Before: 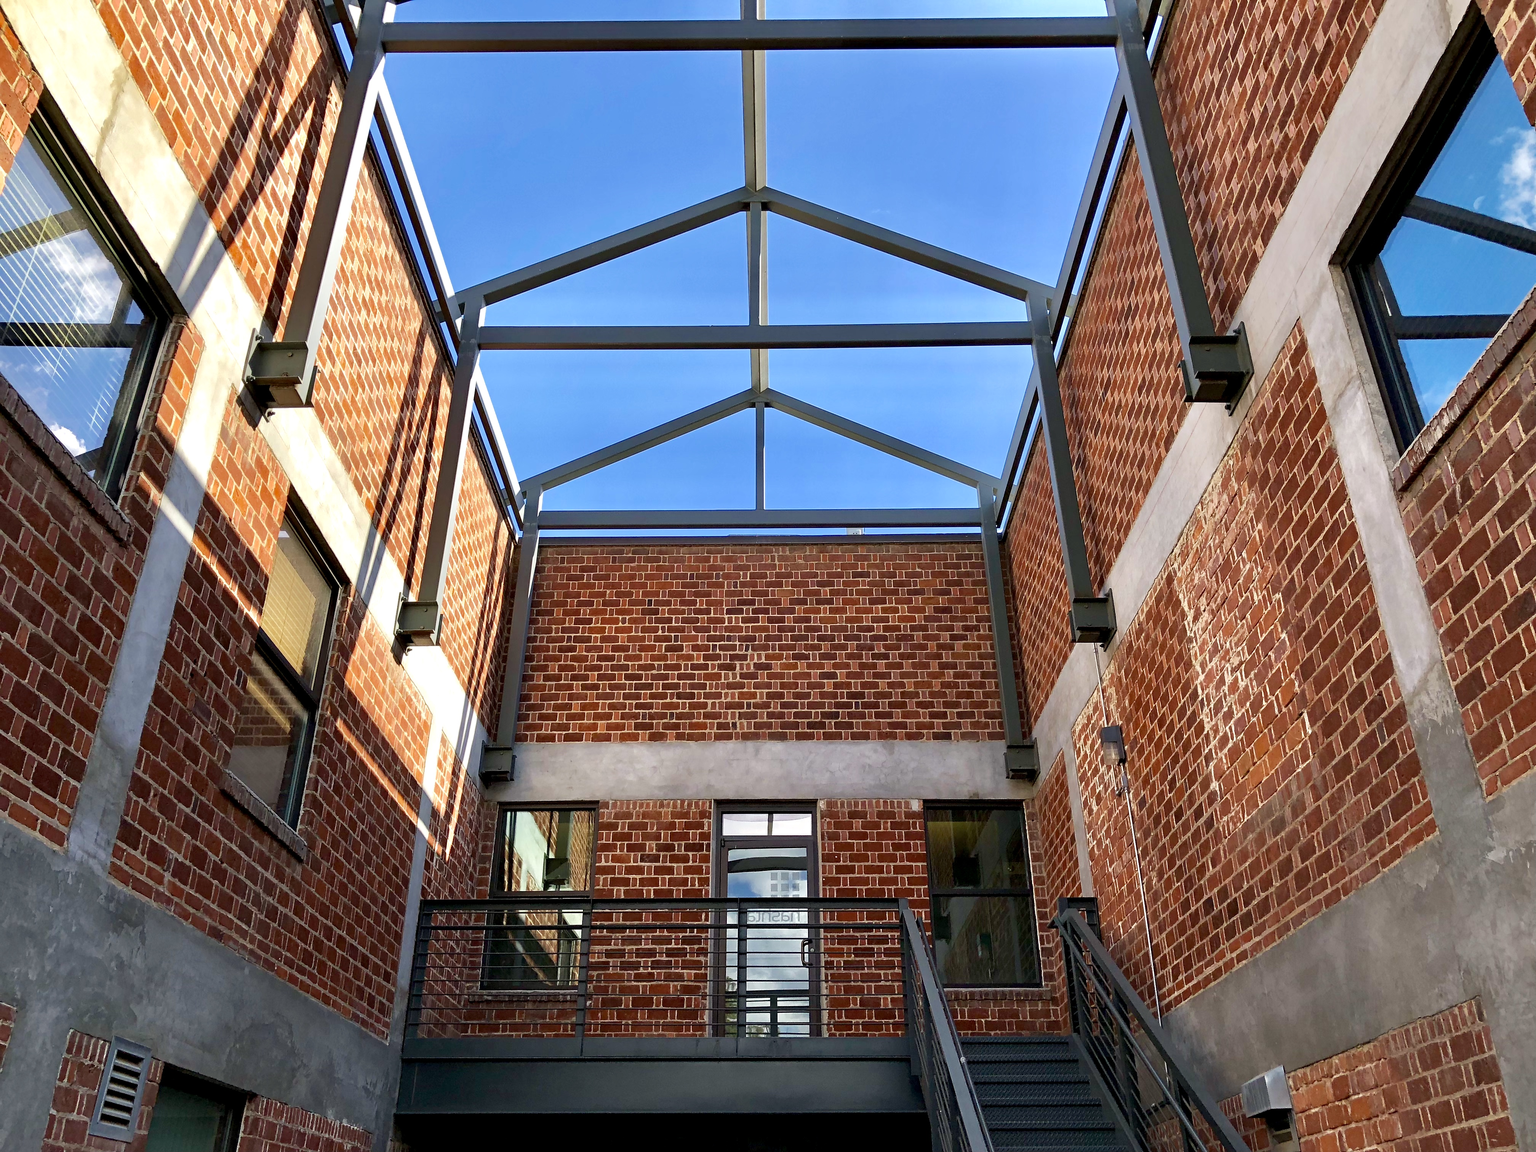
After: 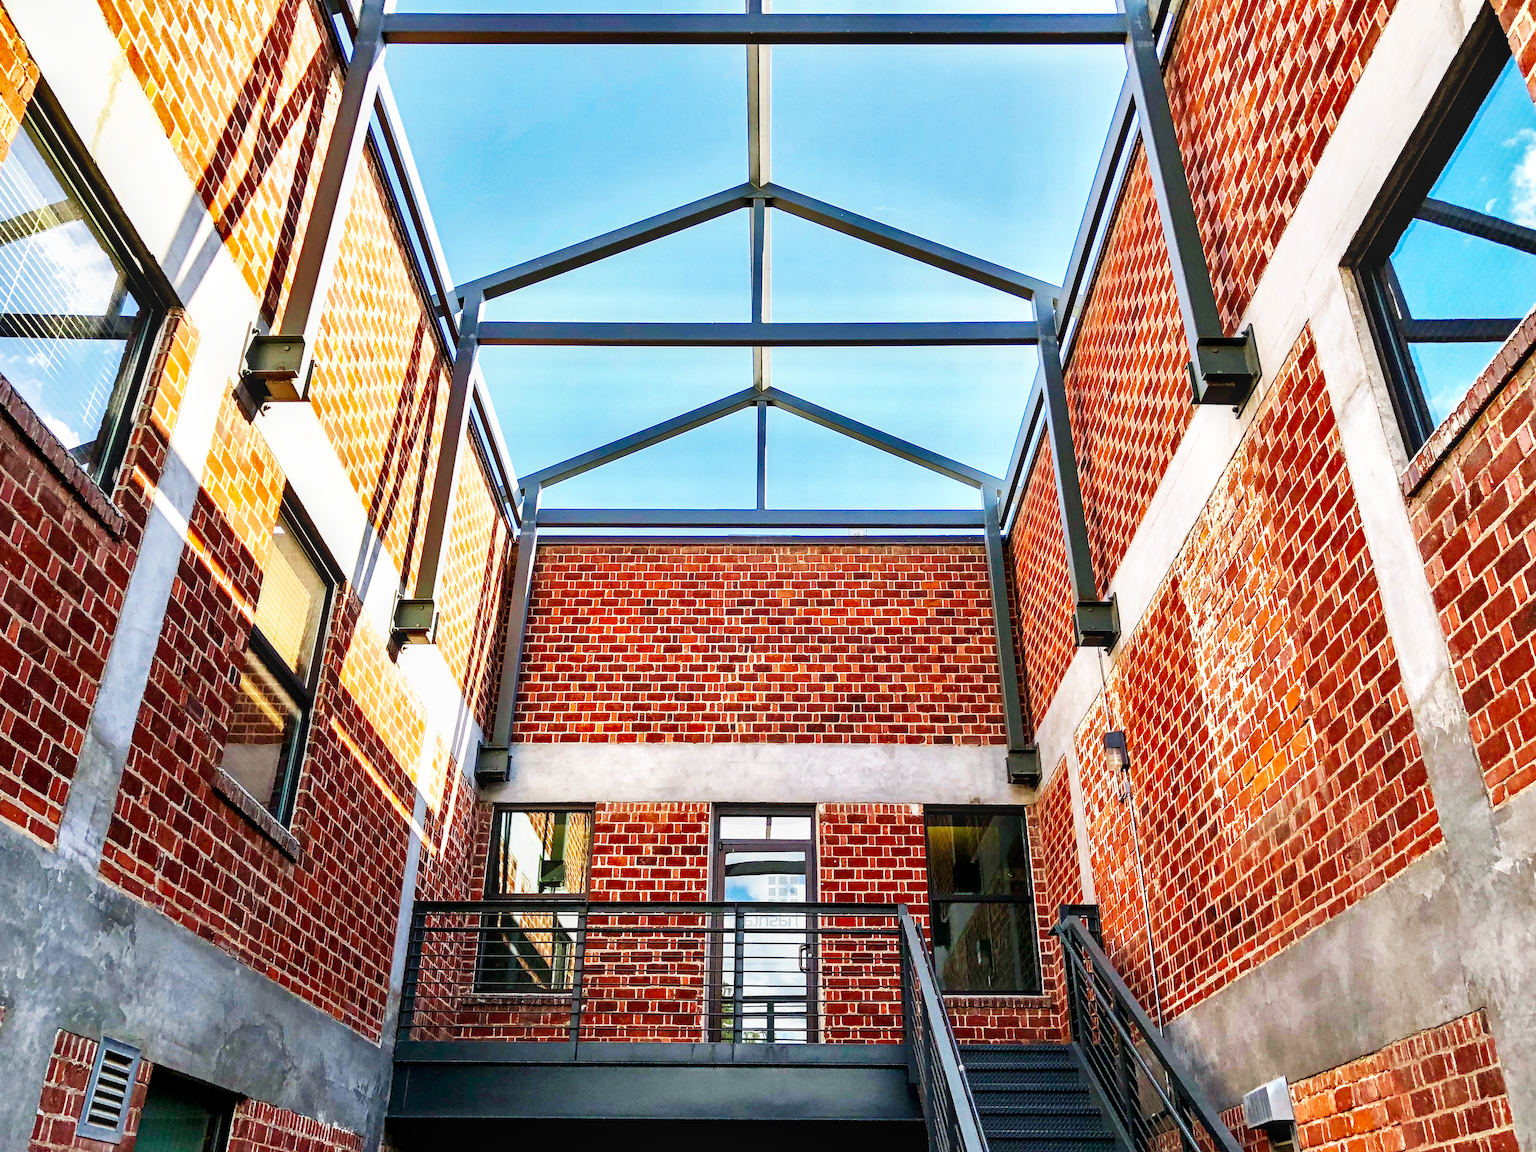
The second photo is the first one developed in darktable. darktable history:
local contrast: on, module defaults
shadows and highlights: shadows 12, white point adjustment 1.2, soften with gaussian
base curve: curves: ch0 [(0, 0) (0.007, 0.004) (0.027, 0.03) (0.046, 0.07) (0.207, 0.54) (0.442, 0.872) (0.673, 0.972) (1, 1)], preserve colors none
crop and rotate: angle -0.5°
